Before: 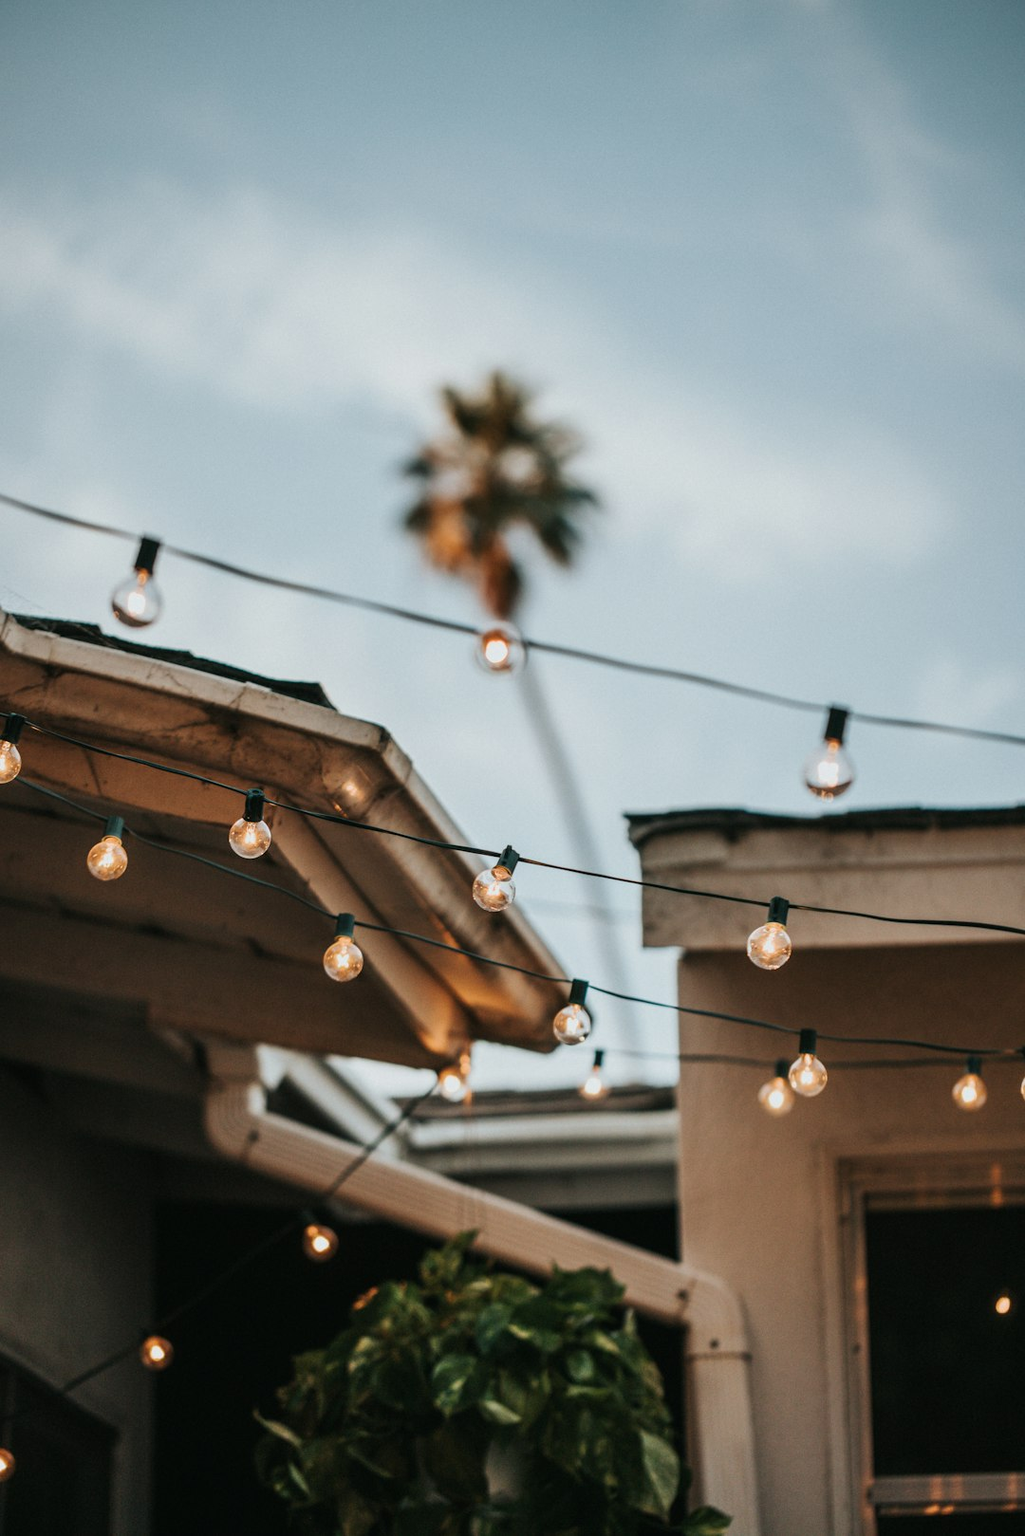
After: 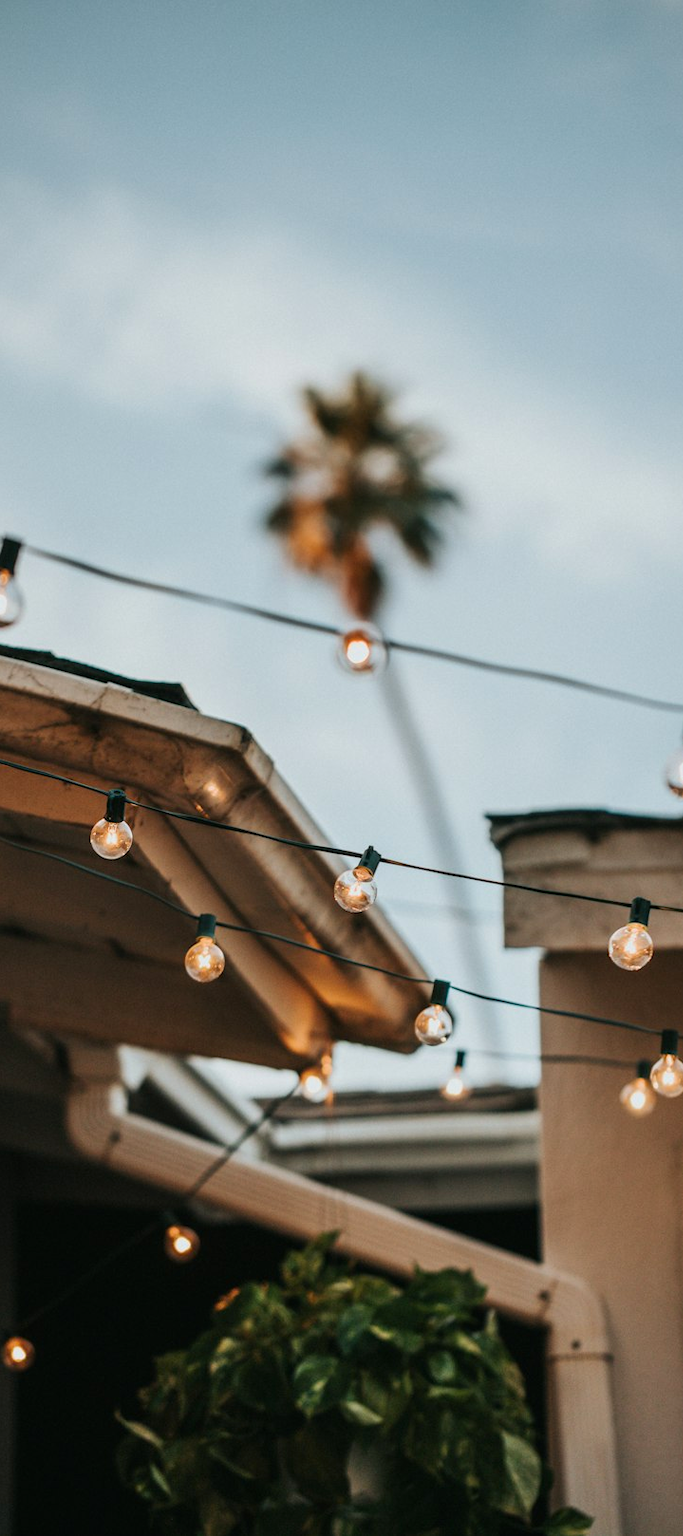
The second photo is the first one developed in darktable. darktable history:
color contrast: green-magenta contrast 1.1, blue-yellow contrast 1.1, unbound 0
crop and rotate: left 13.537%, right 19.796%
